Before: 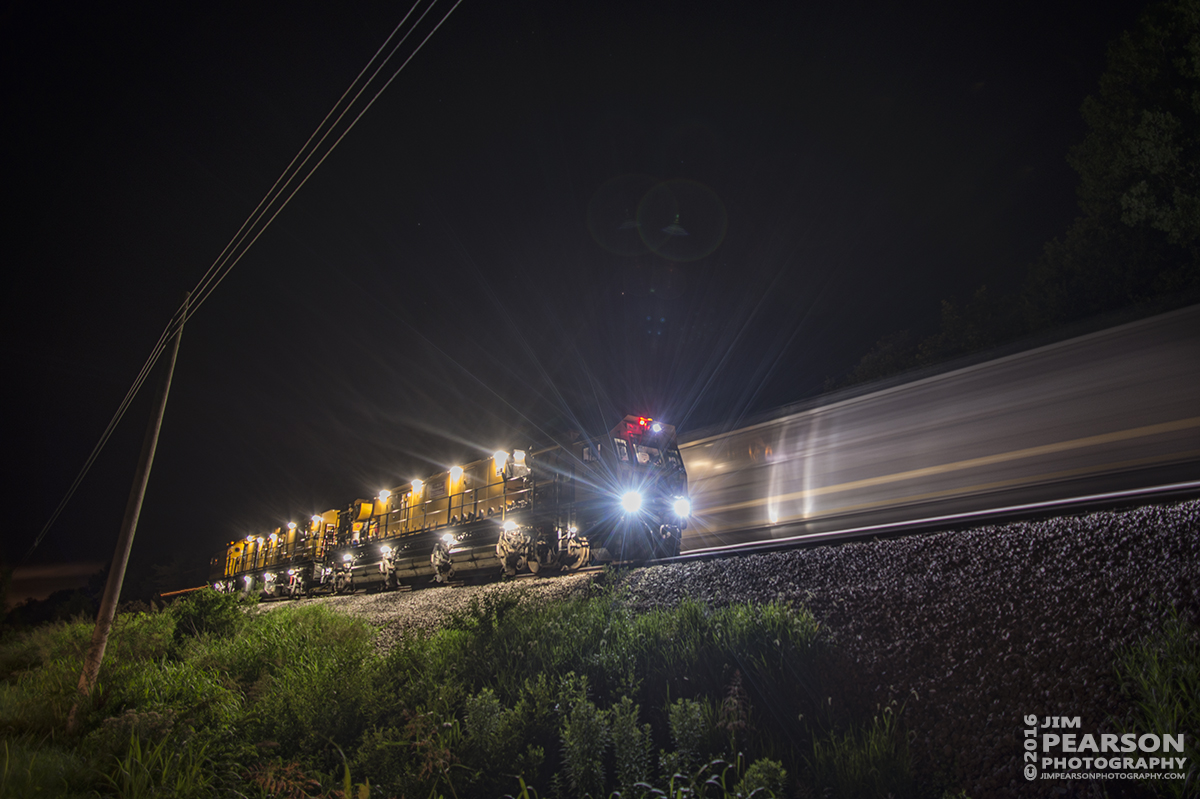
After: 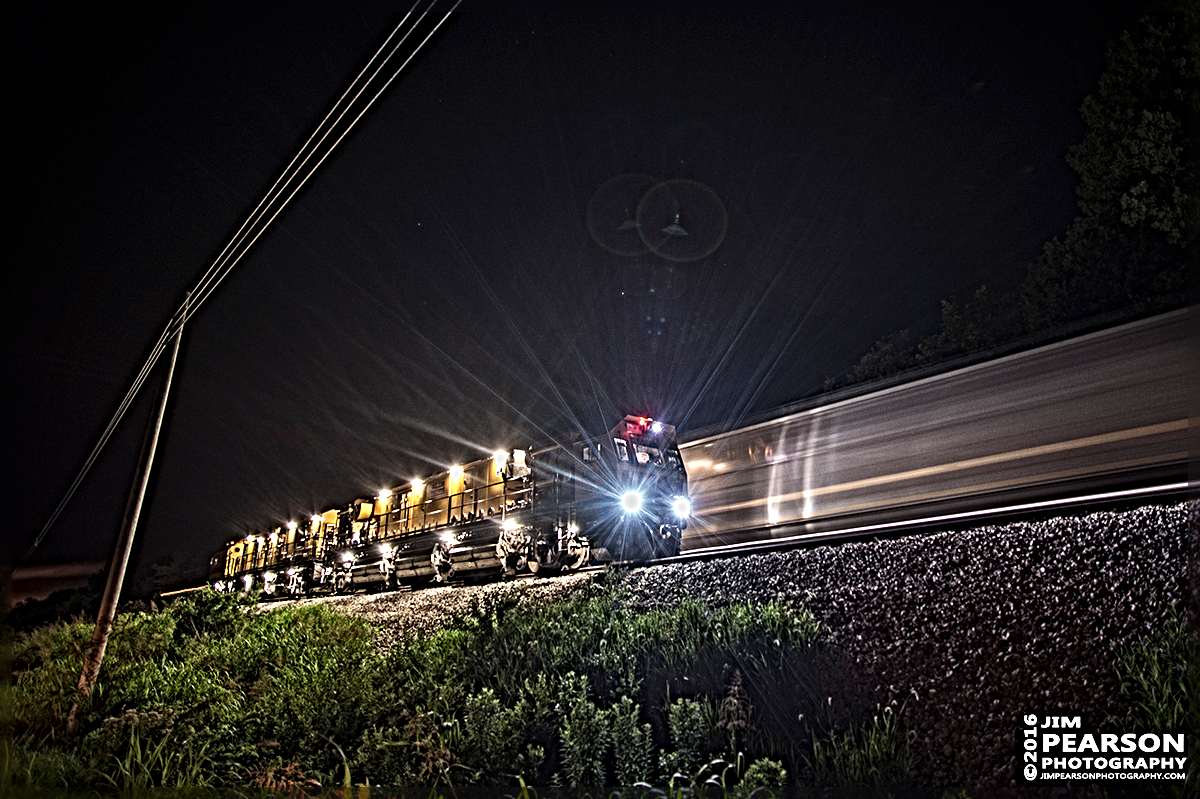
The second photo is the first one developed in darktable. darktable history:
grain: coarseness 3.21 ISO
sharpen: radius 6.3, amount 1.8, threshold 0
